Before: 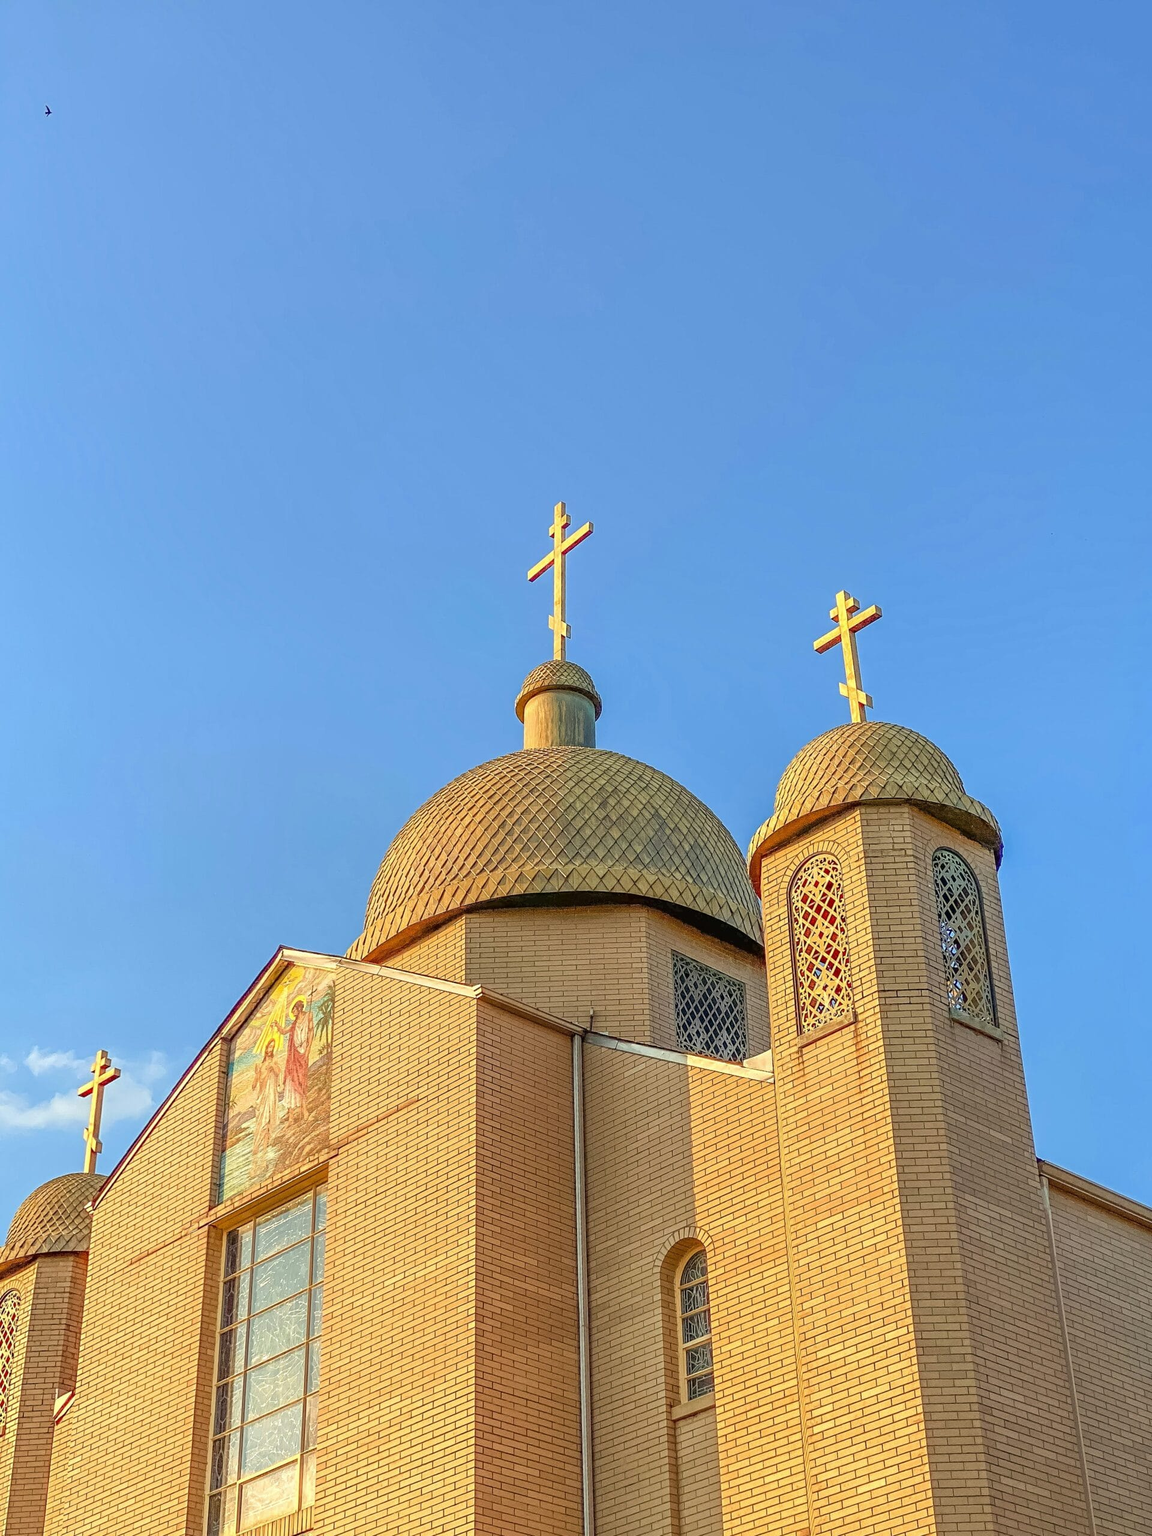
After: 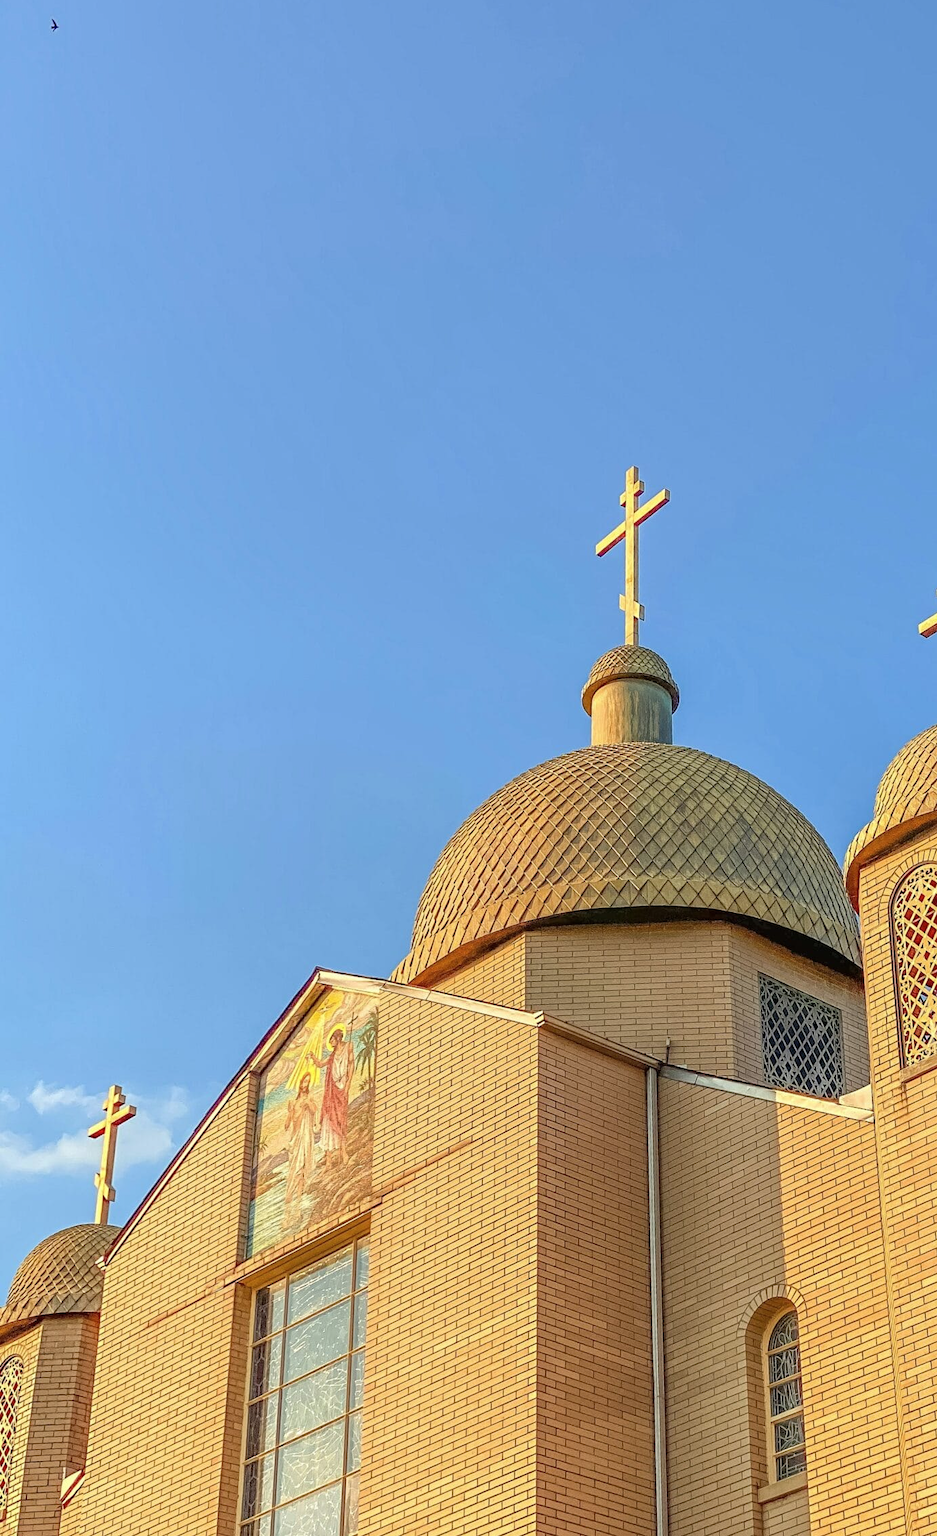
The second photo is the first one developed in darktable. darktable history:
contrast brightness saturation: saturation -0.051
crop: top 5.787%, right 27.868%, bottom 5.603%
